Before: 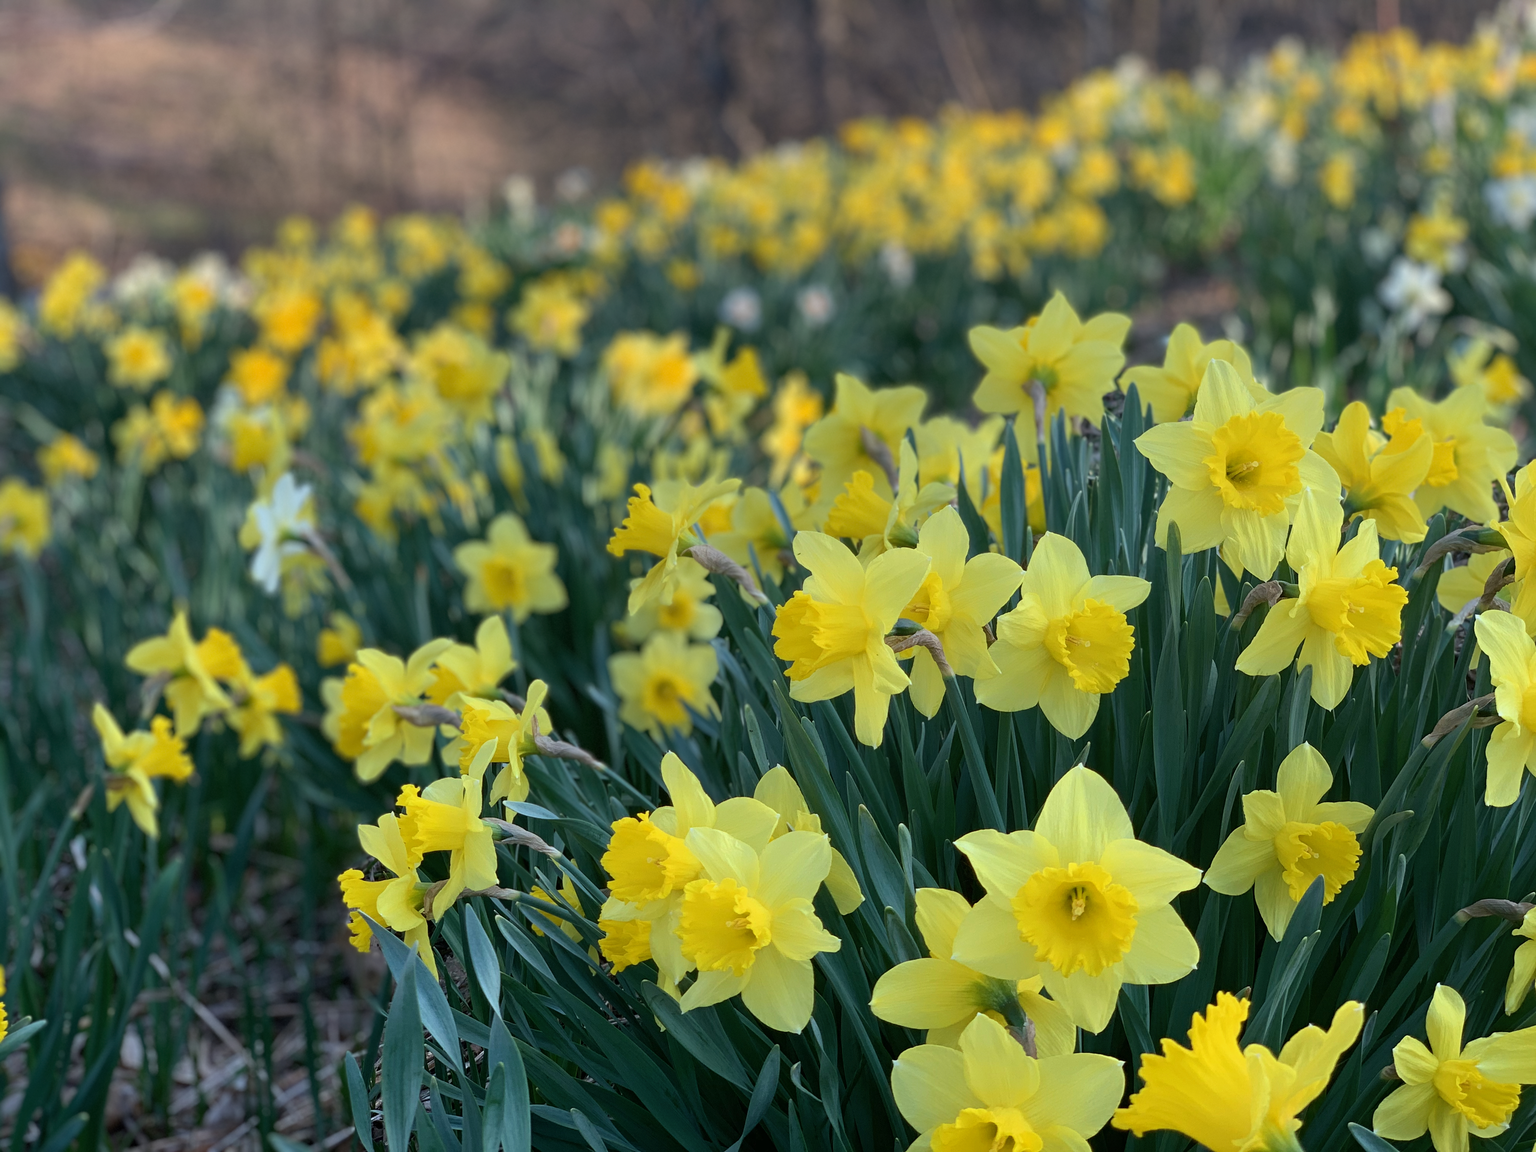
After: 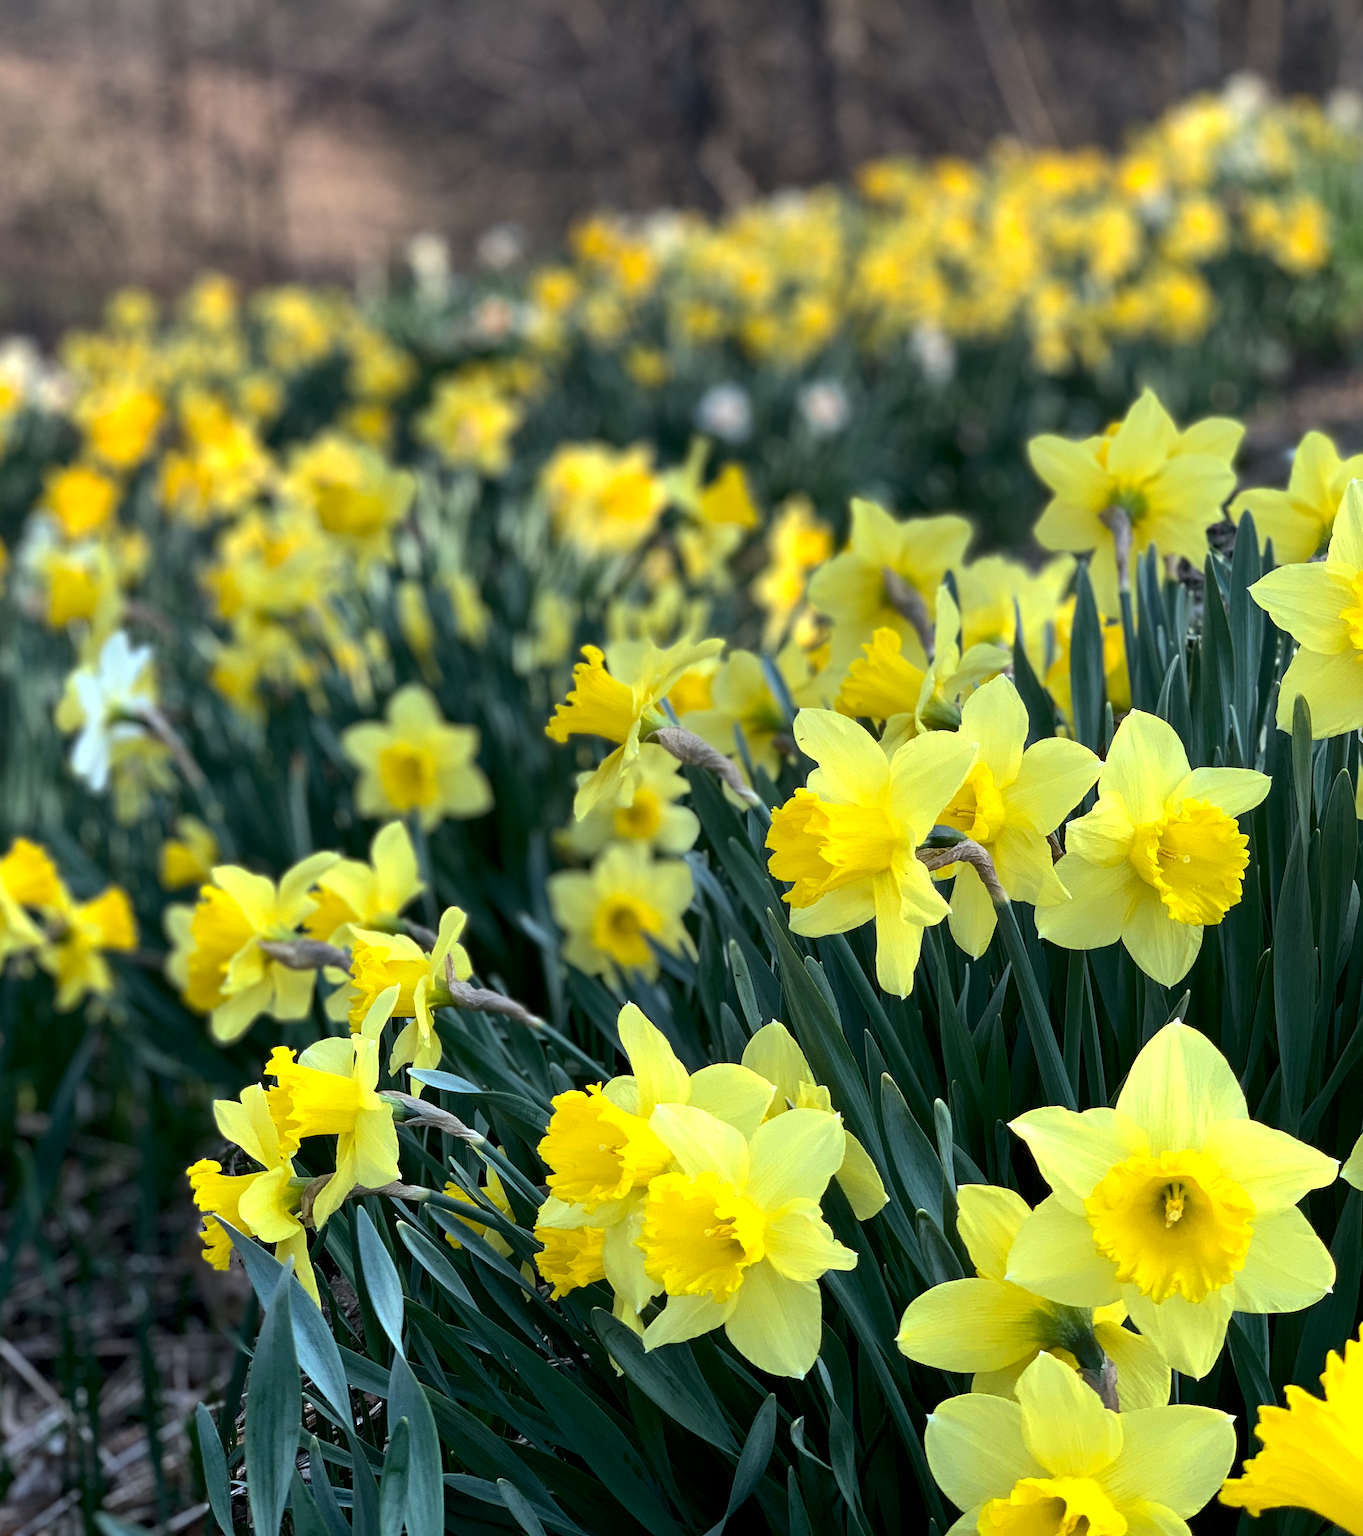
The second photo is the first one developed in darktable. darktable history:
crop and rotate: left 12.897%, right 20.523%
tone equalizer: -8 EV -0.769 EV, -7 EV -0.681 EV, -6 EV -0.634 EV, -5 EV -0.38 EV, -3 EV 0.375 EV, -2 EV 0.6 EV, -1 EV 0.696 EV, +0 EV 0.769 EV, edges refinement/feathering 500, mask exposure compensation -1.57 EV, preserve details no
base curve: curves: ch0 [(0, 0) (0.283, 0.295) (1, 1)], preserve colors none
local contrast: mode bilateral grid, contrast 19, coarseness 50, detail 119%, midtone range 0.2
tone curve: curves: ch0 [(0, 0) (0.077, 0.082) (0.765, 0.73) (1, 1)], preserve colors none
